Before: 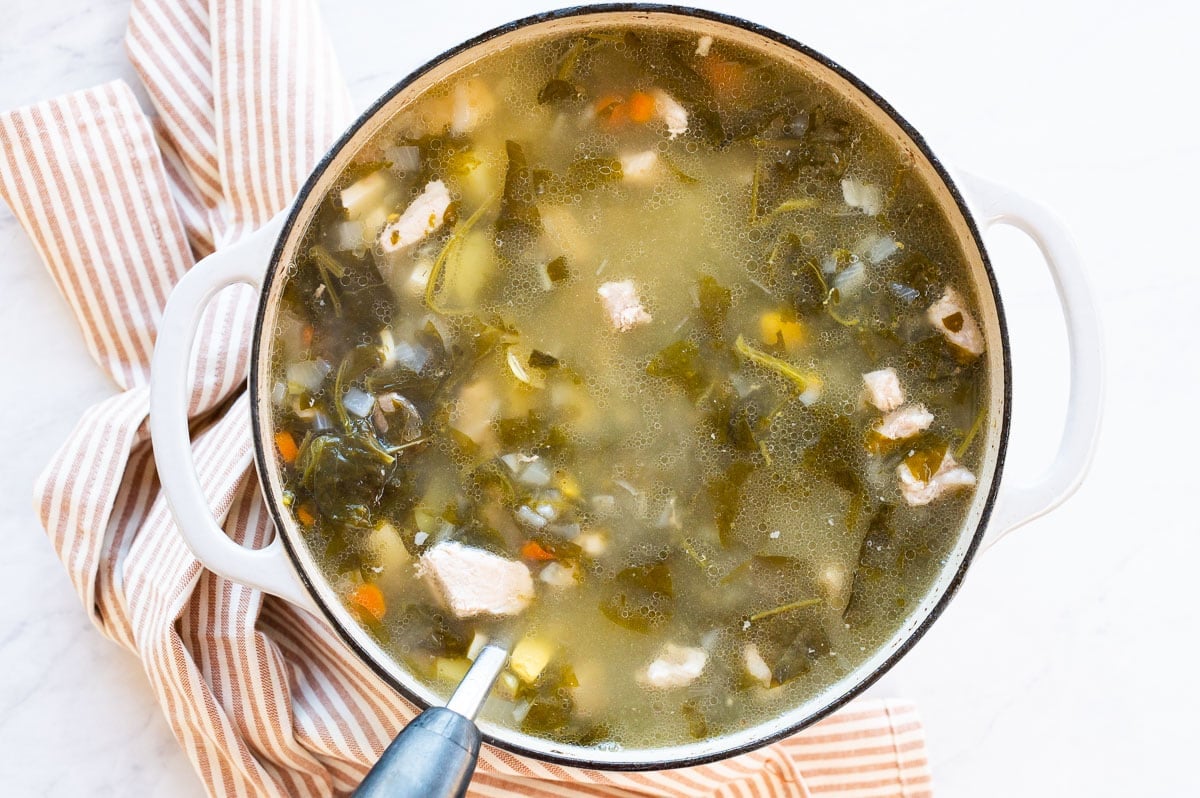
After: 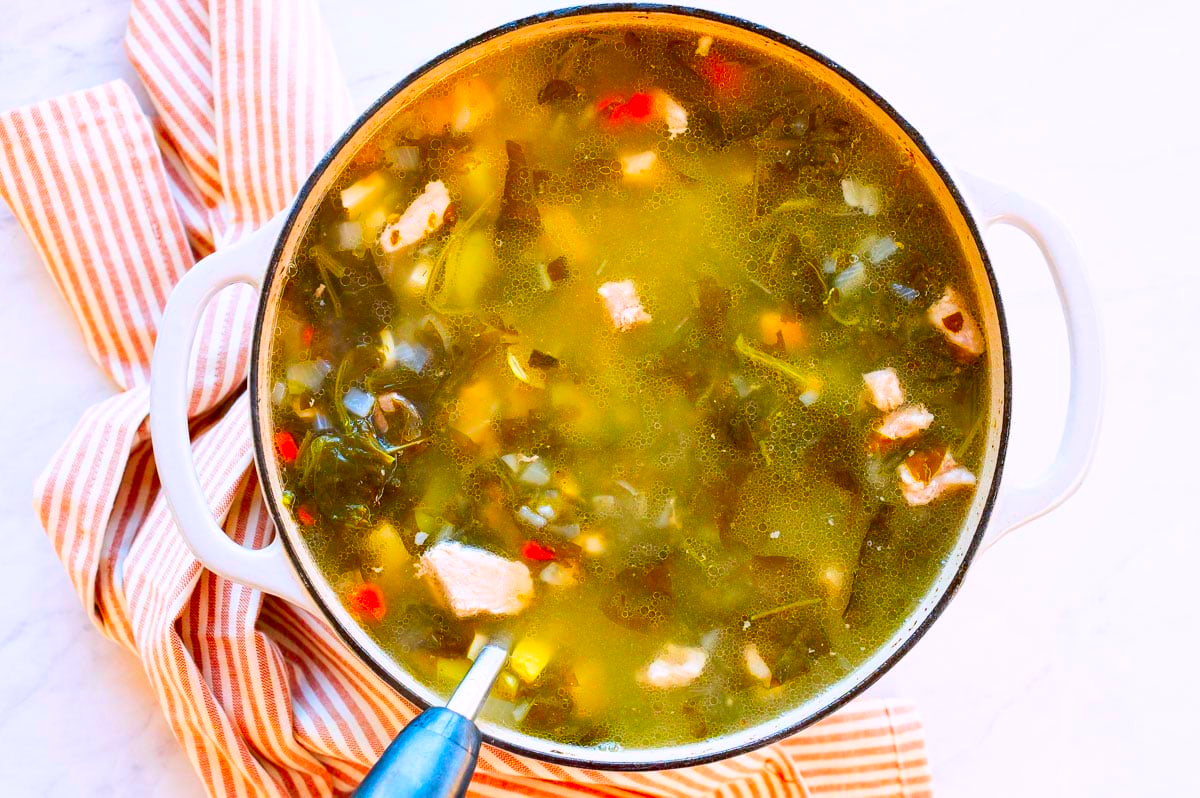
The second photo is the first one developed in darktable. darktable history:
local contrast: mode bilateral grid, contrast 14, coarseness 36, detail 104%, midtone range 0.2
color correction: highlights a* 1.58, highlights b* -1.77, saturation 2.53
